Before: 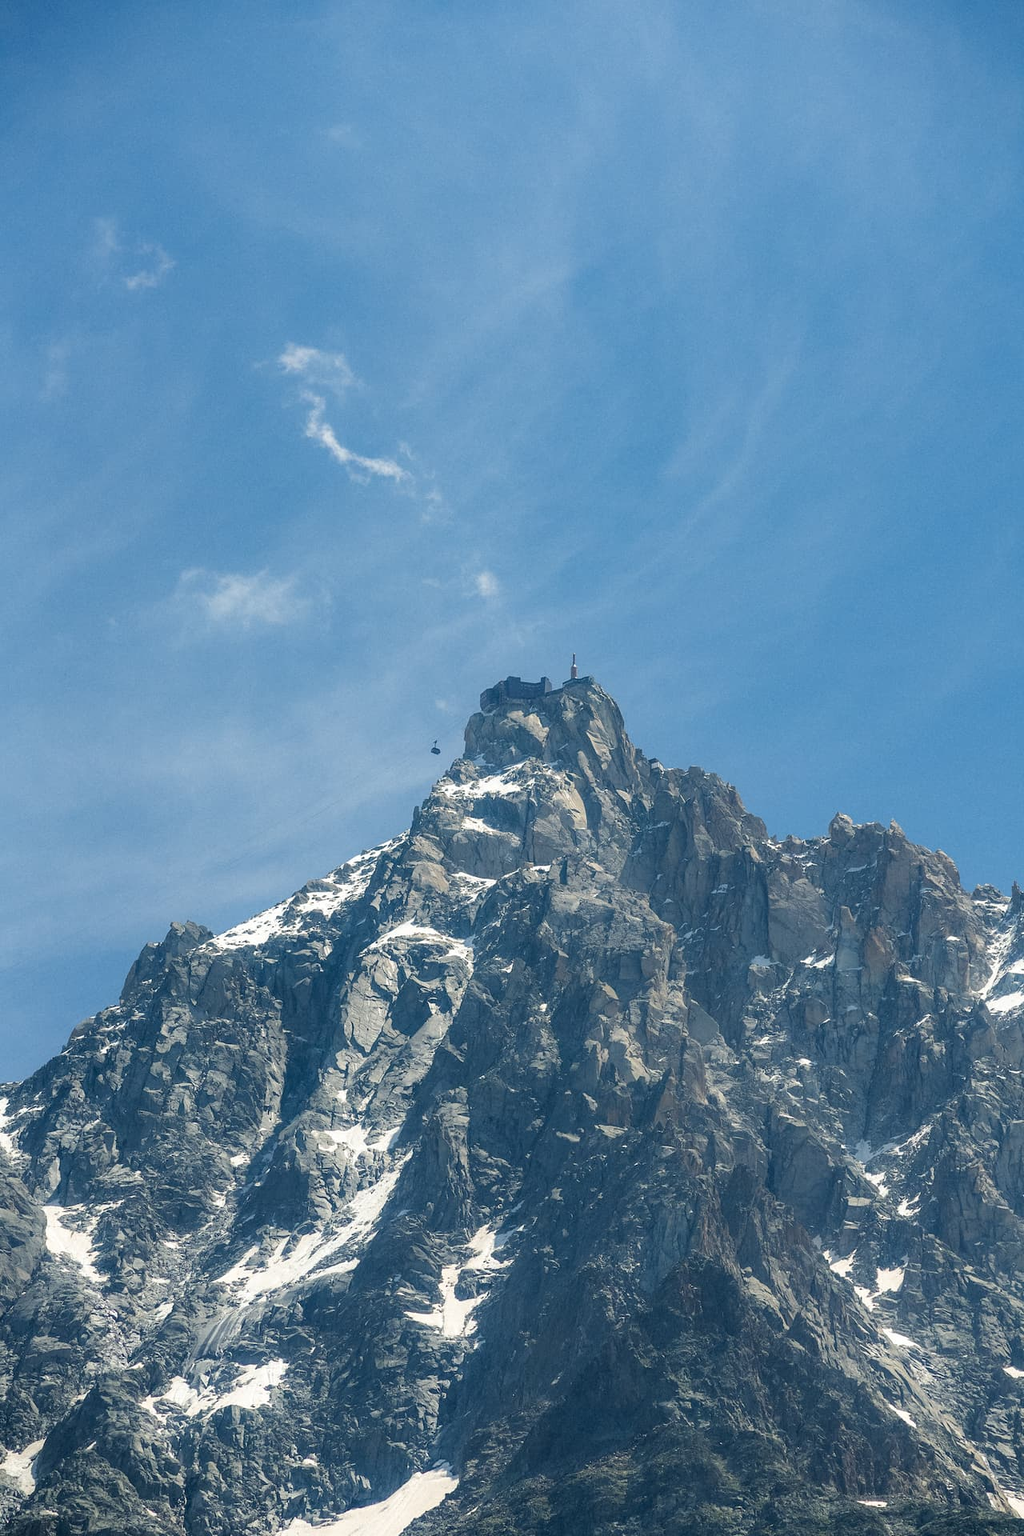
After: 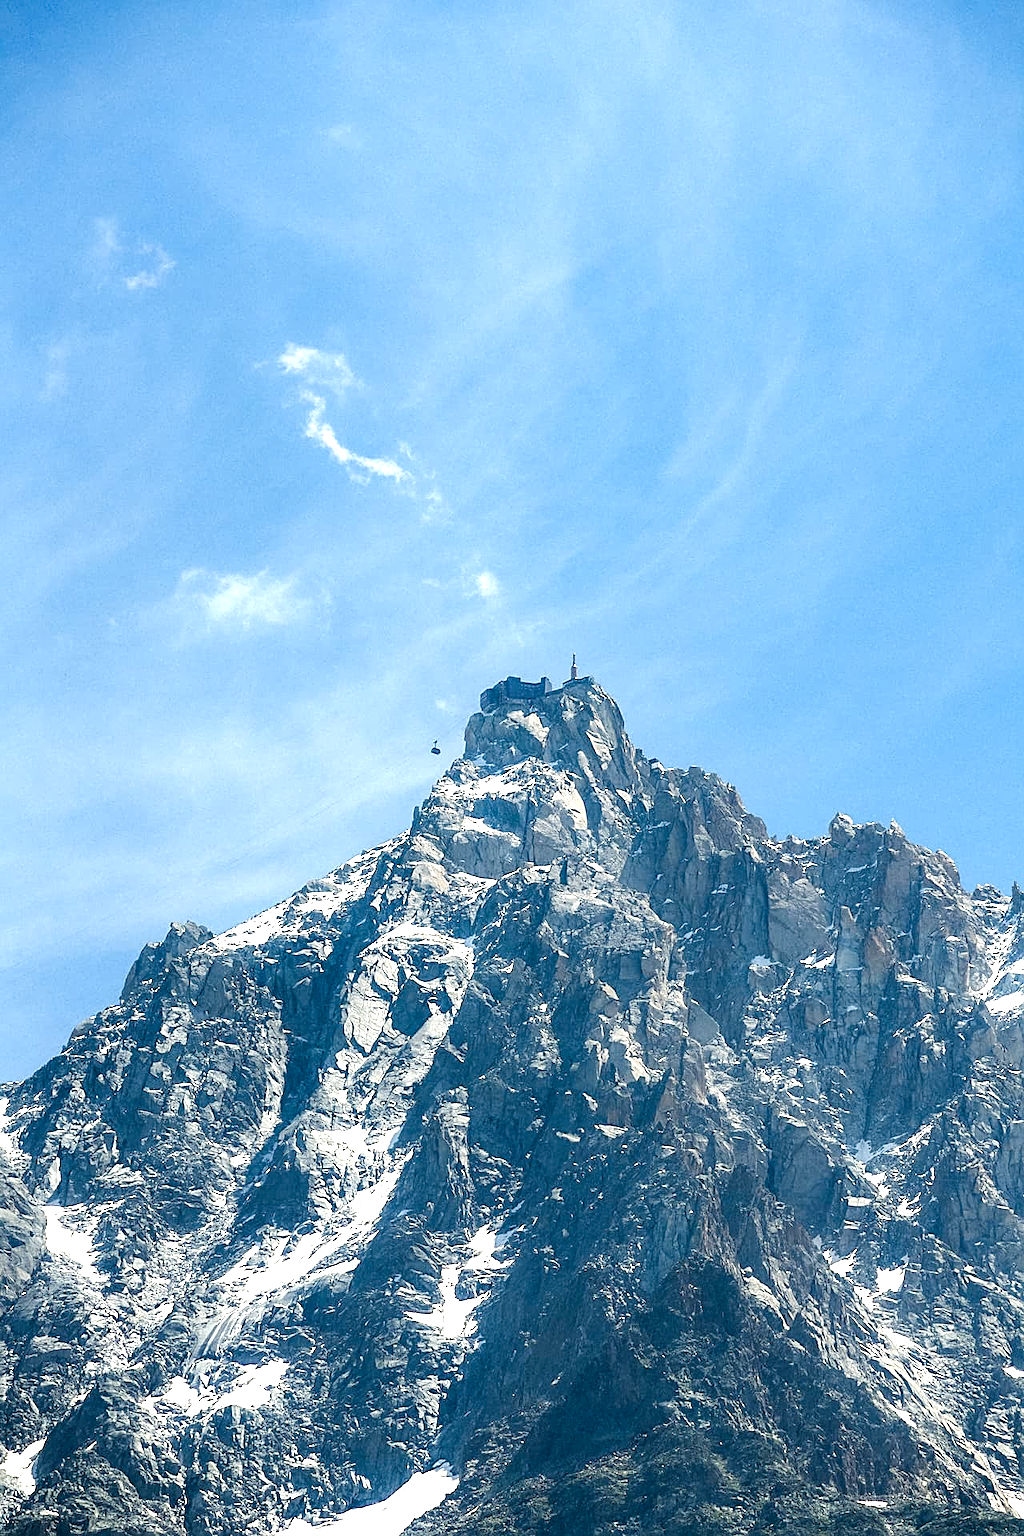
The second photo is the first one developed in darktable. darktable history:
color balance rgb: perceptual saturation grading › global saturation 20%, perceptual saturation grading › highlights -50%, perceptual saturation grading › shadows 30%, perceptual brilliance grading › global brilliance 10%, perceptual brilliance grading › shadows 15%
tone equalizer: -8 EV -0.75 EV, -7 EV -0.7 EV, -6 EV -0.6 EV, -5 EV -0.4 EV, -3 EV 0.4 EV, -2 EV 0.6 EV, -1 EV 0.7 EV, +0 EV 0.75 EV, edges refinement/feathering 500, mask exposure compensation -1.57 EV, preserve details no
sharpen: on, module defaults
